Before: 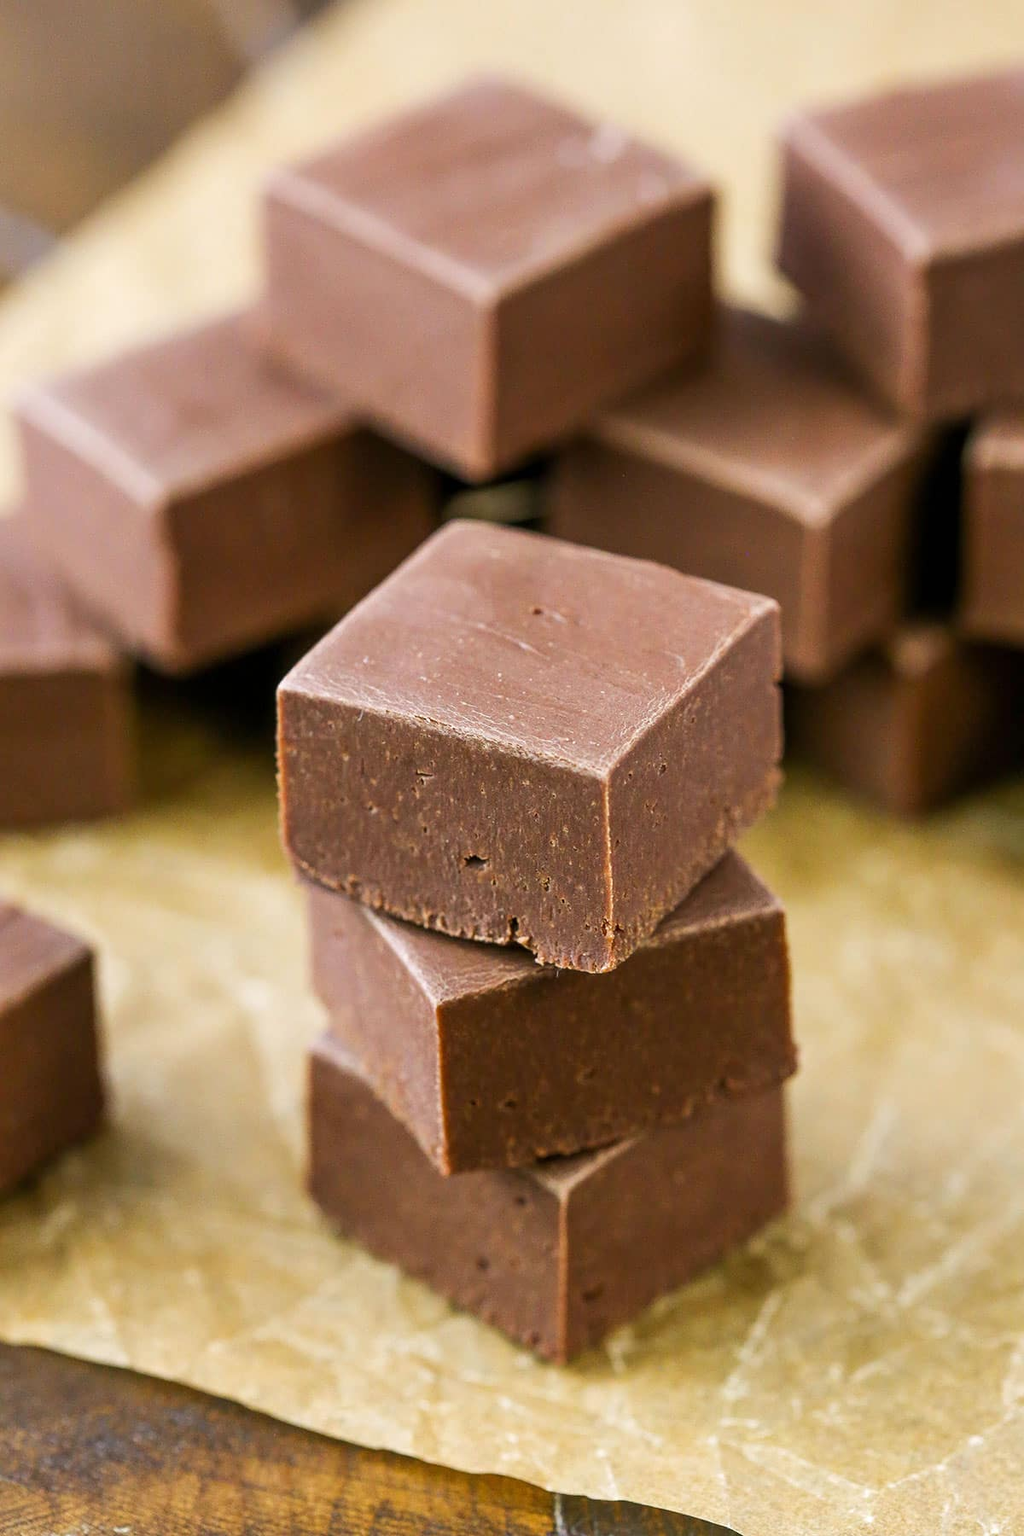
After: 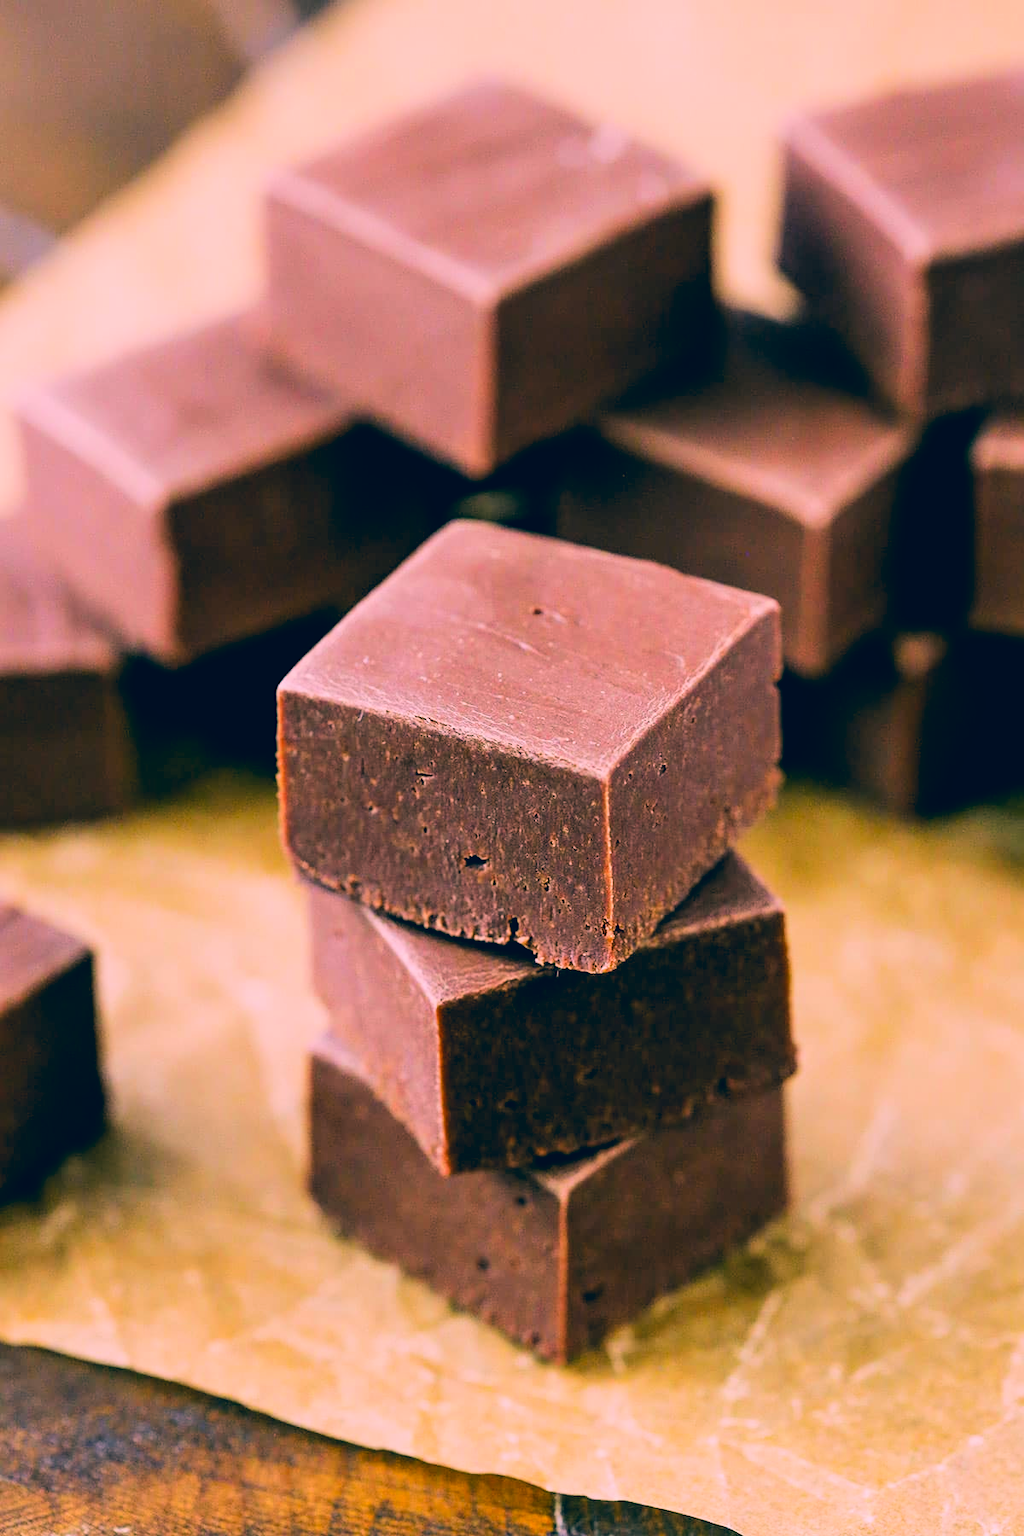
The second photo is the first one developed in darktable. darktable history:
filmic rgb: black relative exposure -5.06 EV, white relative exposure 3.95 EV, hardness 2.89, contrast 1.395, highlights saturation mix -30.13%
color correction: highlights a* 16.64, highlights b* 0.27, shadows a* -14.82, shadows b* -14.68, saturation 1.46
